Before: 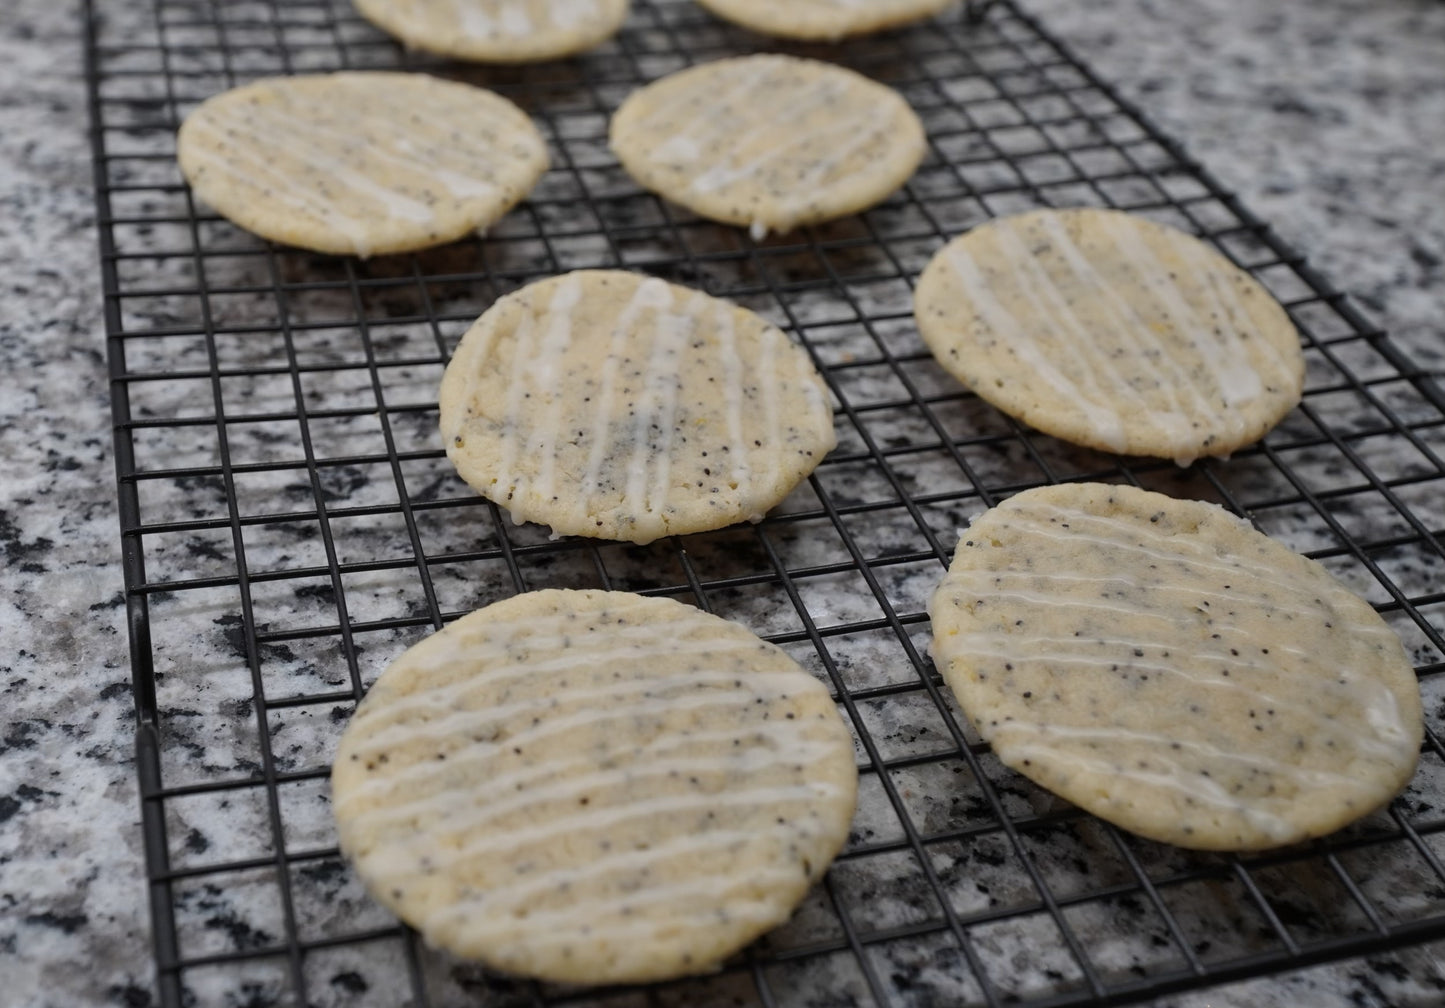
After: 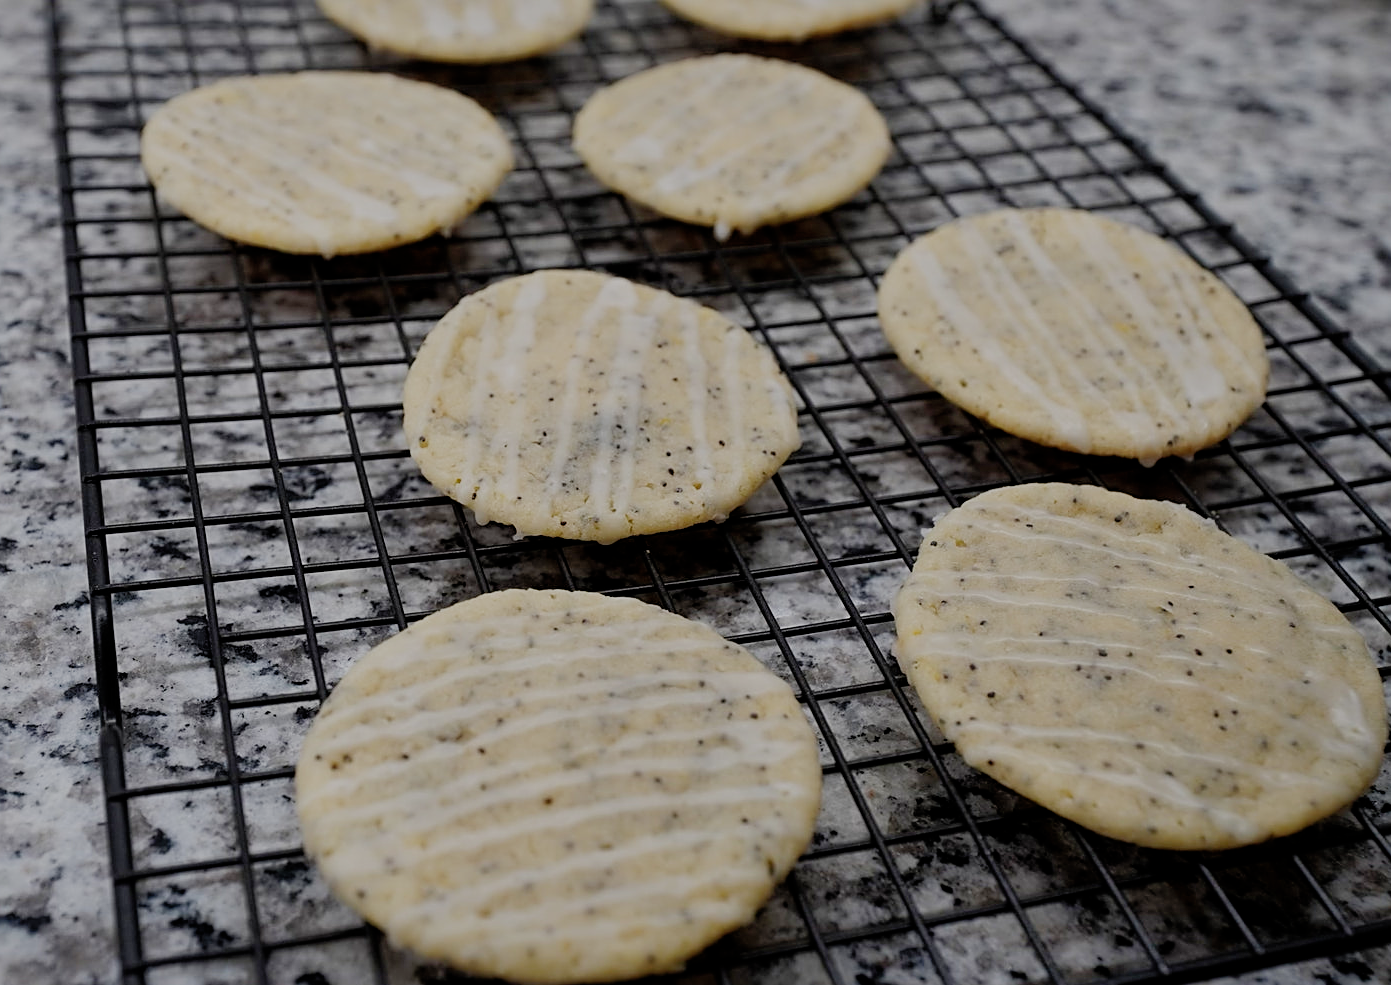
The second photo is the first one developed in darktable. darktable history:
shadows and highlights: on, module defaults
sharpen: on, module defaults
filmic rgb: black relative exposure -7.65 EV, white relative exposure 4.56 EV, hardness 3.61, contrast 1.25, preserve chrominance no, color science v4 (2020), contrast in shadows soft
crop and rotate: left 2.533%, right 1.187%, bottom 2.195%
contrast equalizer: y [[0.6 ×6], [0.55 ×6], [0 ×6], [0 ×6], [0 ×6]], mix -0.305
